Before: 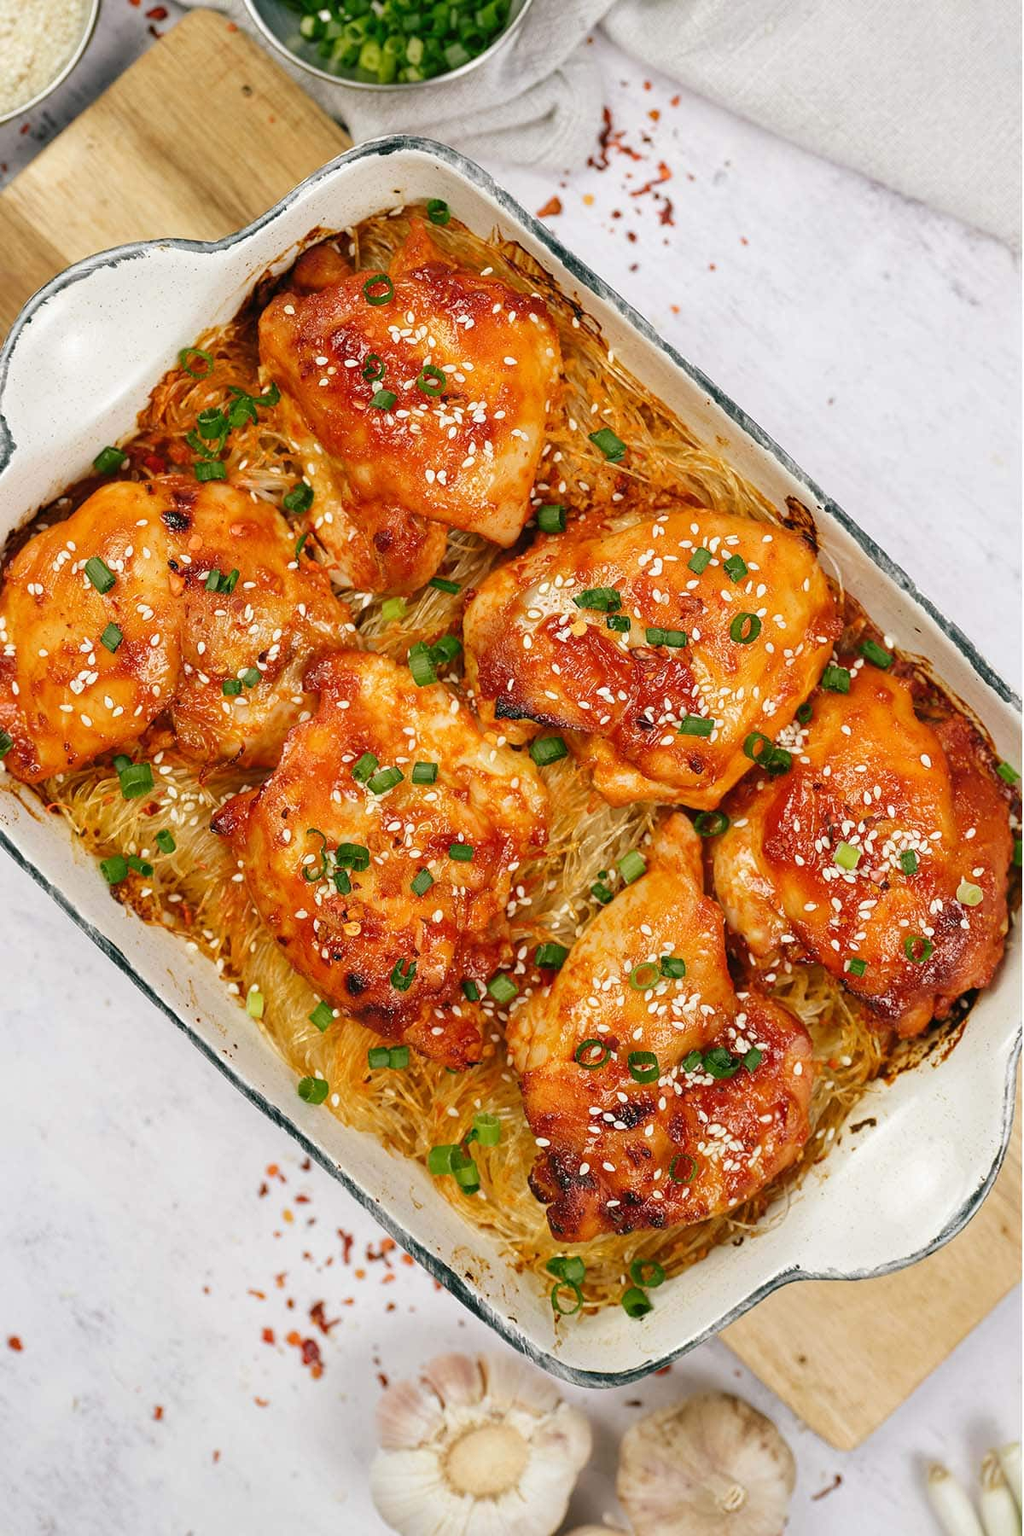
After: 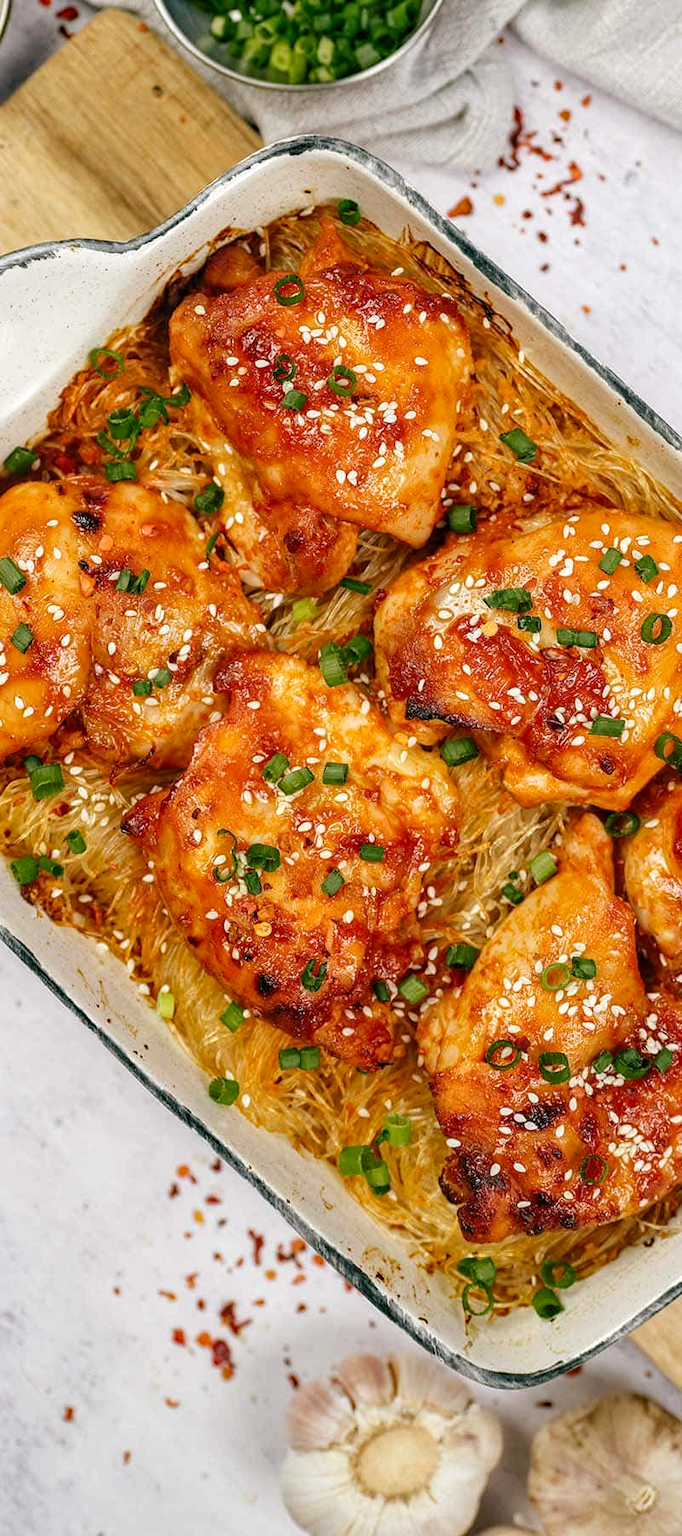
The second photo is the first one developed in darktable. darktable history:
crop and rotate: left 8.786%, right 24.548%
local contrast: on, module defaults
haze removal: compatibility mode true, adaptive false
